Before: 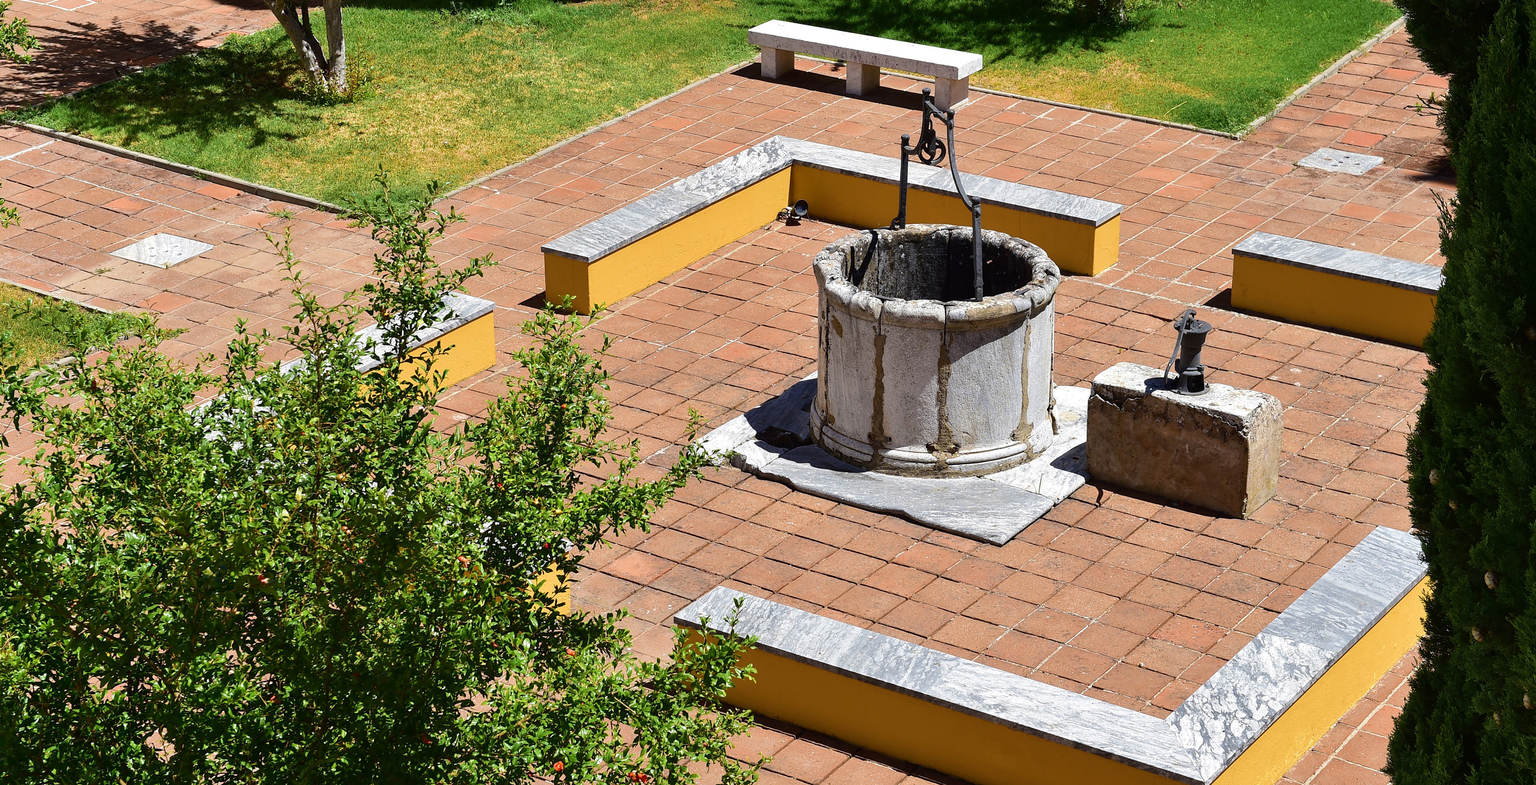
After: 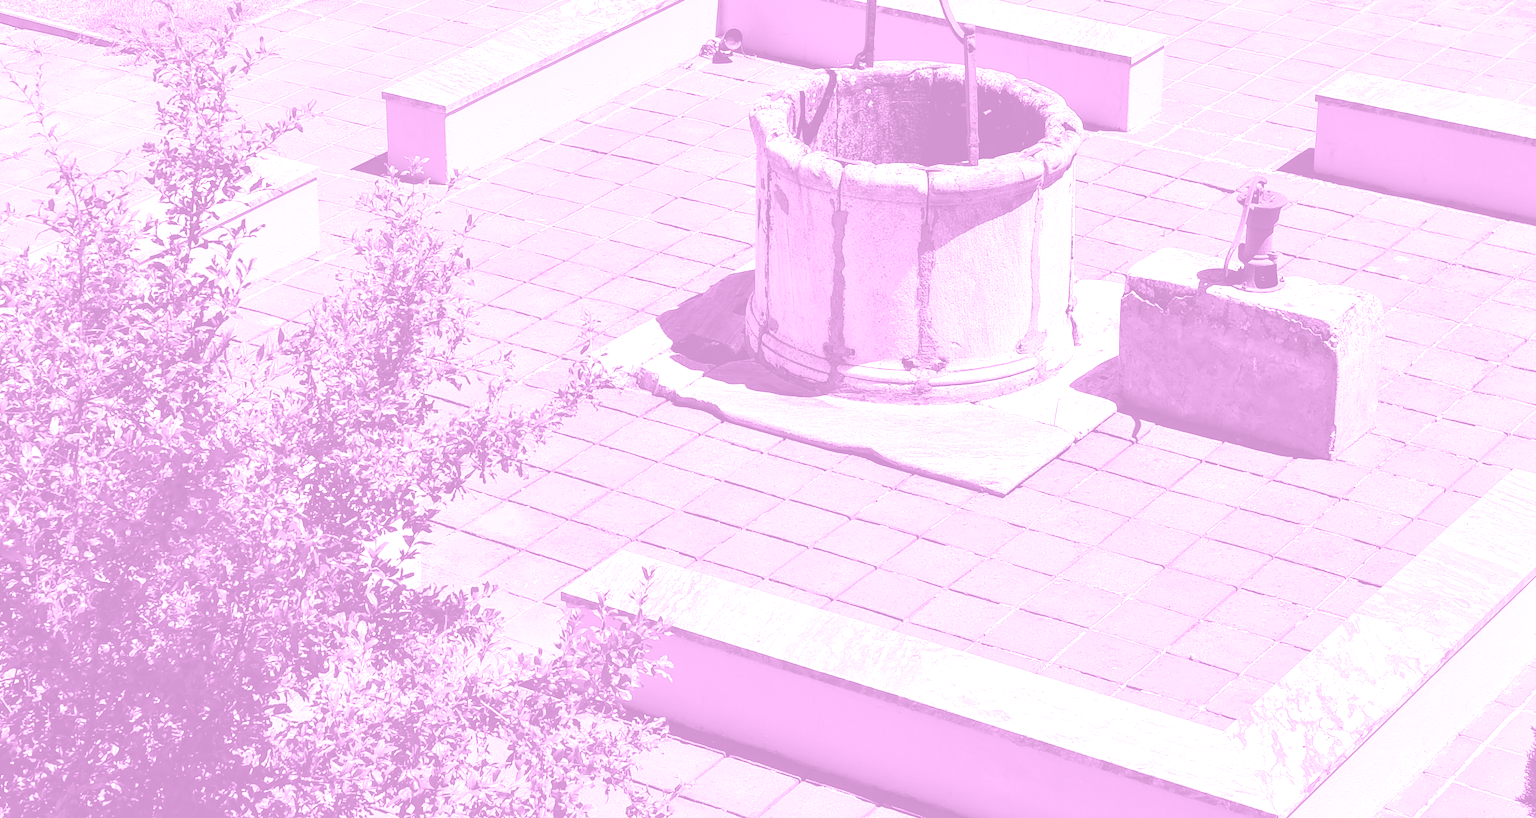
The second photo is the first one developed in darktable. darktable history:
exposure: exposure 1.16 EV, compensate exposure bias true, compensate highlight preservation false
crop: left 16.871%, top 22.857%, right 9.116%
tone curve: curves: ch0 [(0, 0) (0.003, 0.019) (0.011, 0.019) (0.025, 0.022) (0.044, 0.026) (0.069, 0.032) (0.1, 0.052) (0.136, 0.081) (0.177, 0.123) (0.224, 0.17) (0.277, 0.219) (0.335, 0.276) (0.399, 0.344) (0.468, 0.421) (0.543, 0.508) (0.623, 0.604) (0.709, 0.705) (0.801, 0.797) (0.898, 0.894) (1, 1)], preserve colors none
color balance: lift [1.001, 0.997, 0.99, 1.01], gamma [1.007, 1, 0.975, 1.025], gain [1, 1.065, 1.052, 0.935], contrast 13.25%
colorize: hue 331.2°, saturation 75%, source mix 30.28%, lightness 70.52%, version 1
color correction: highlights a* 5.59, highlights b* 5.24, saturation 0.68
